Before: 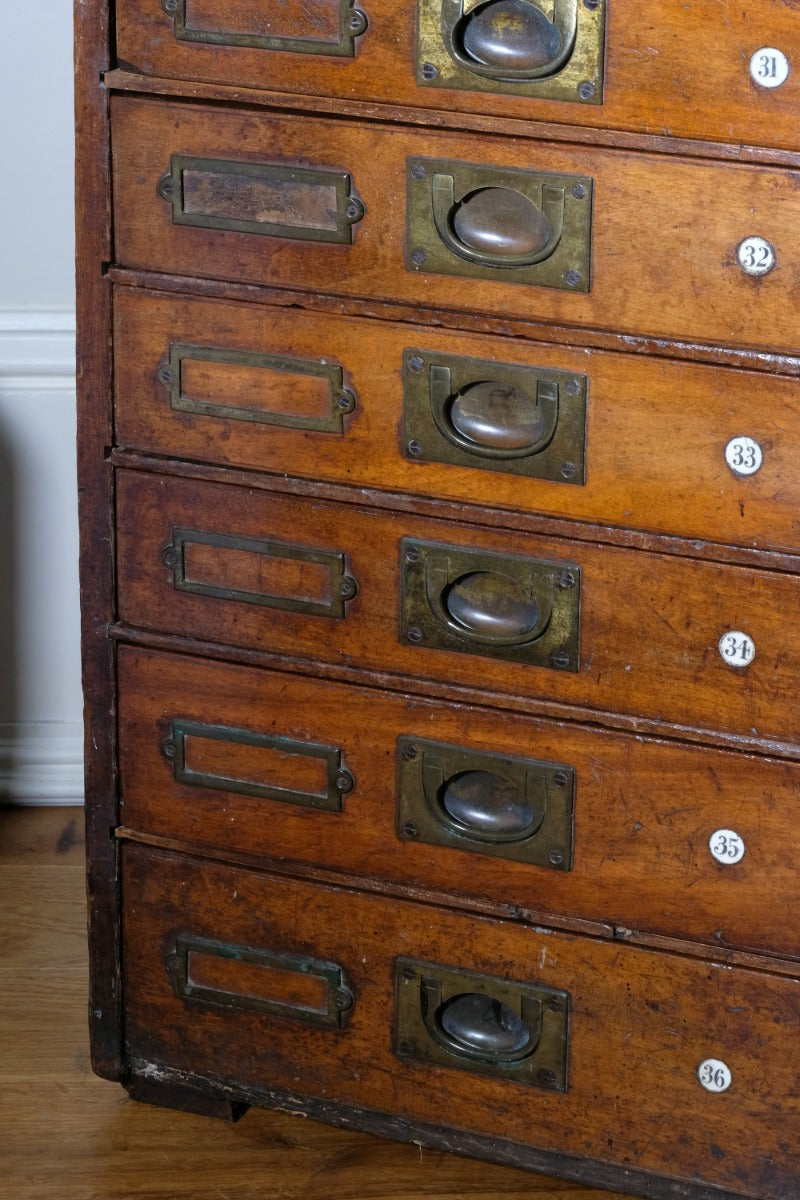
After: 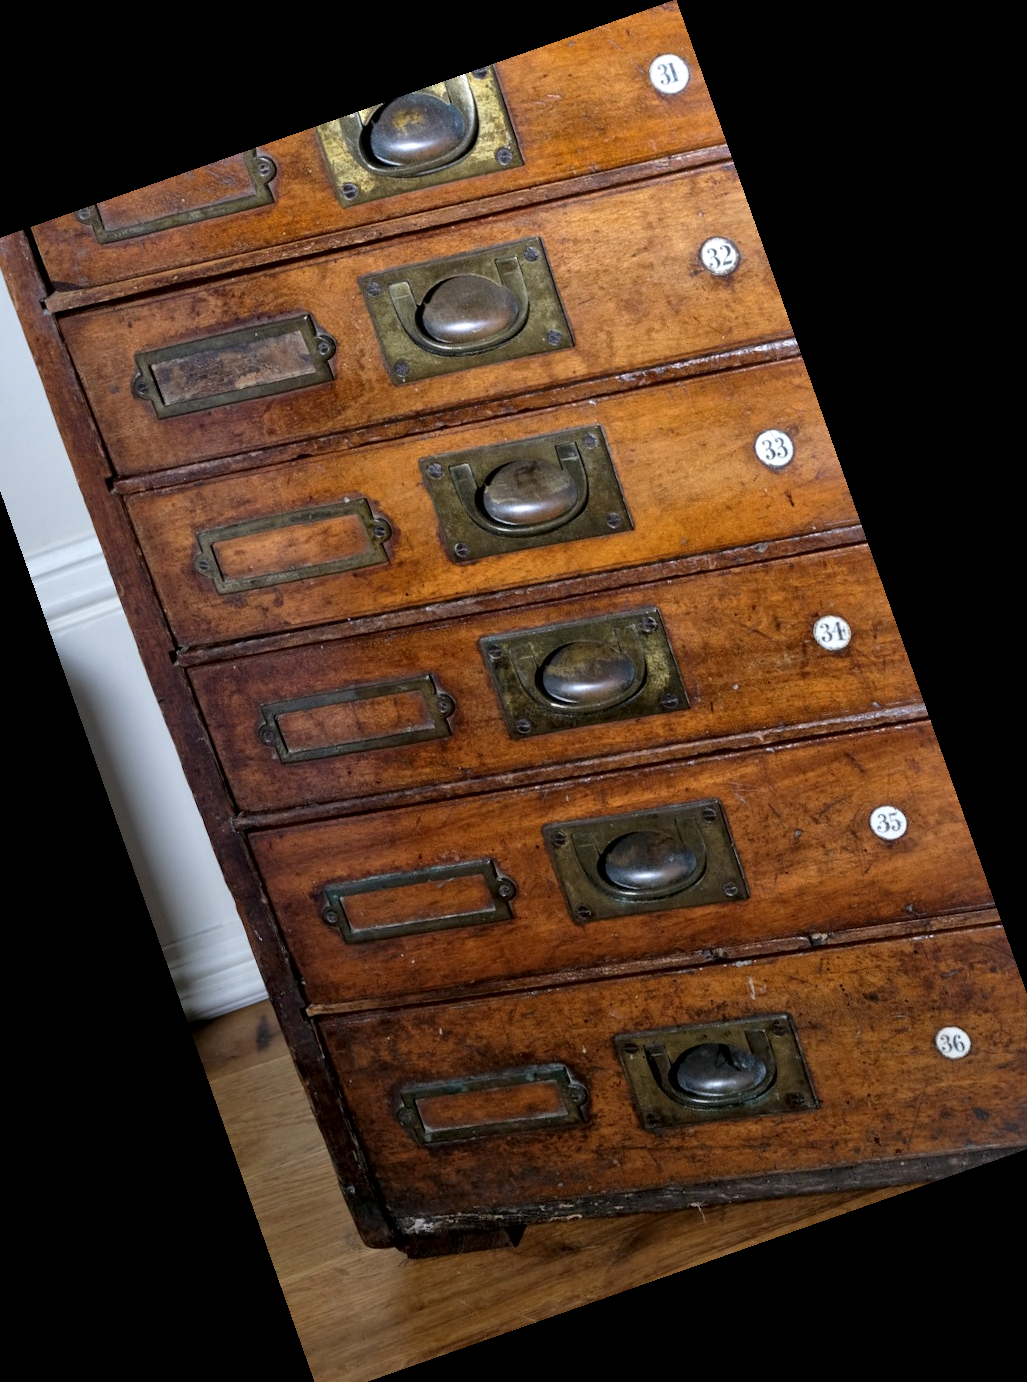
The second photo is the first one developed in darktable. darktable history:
local contrast: mode bilateral grid, contrast 25, coarseness 47, detail 151%, midtone range 0.2
crop and rotate: angle 19.43°, left 6.812%, right 4.125%, bottom 1.087%
